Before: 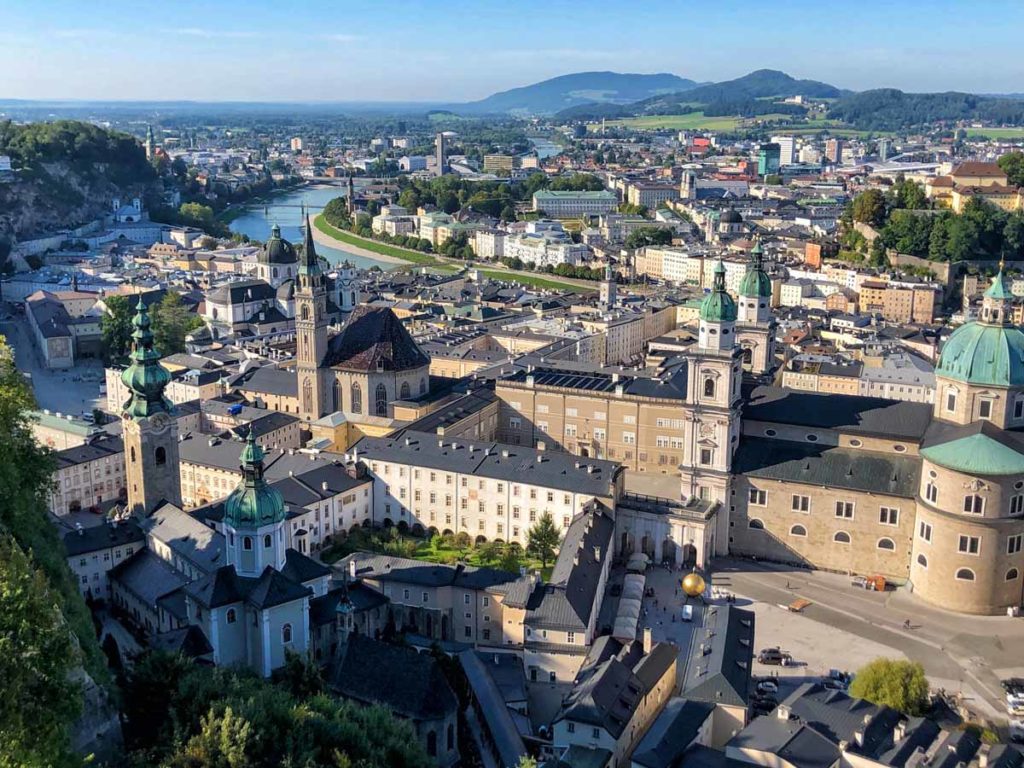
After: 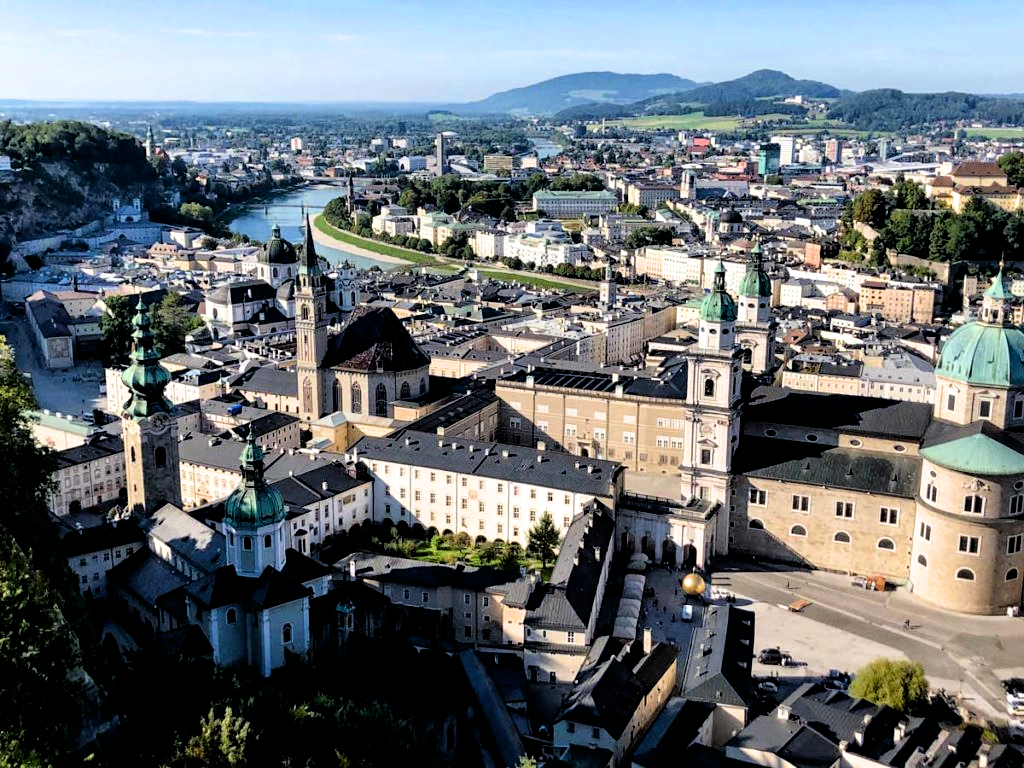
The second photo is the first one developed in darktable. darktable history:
filmic rgb: black relative exposure -3.65 EV, white relative exposure 2.44 EV, threshold 3.04 EV, hardness 3.28, enable highlight reconstruction true
exposure: black level correction 0.009, exposure 0.123 EV, compensate highlight preservation false
